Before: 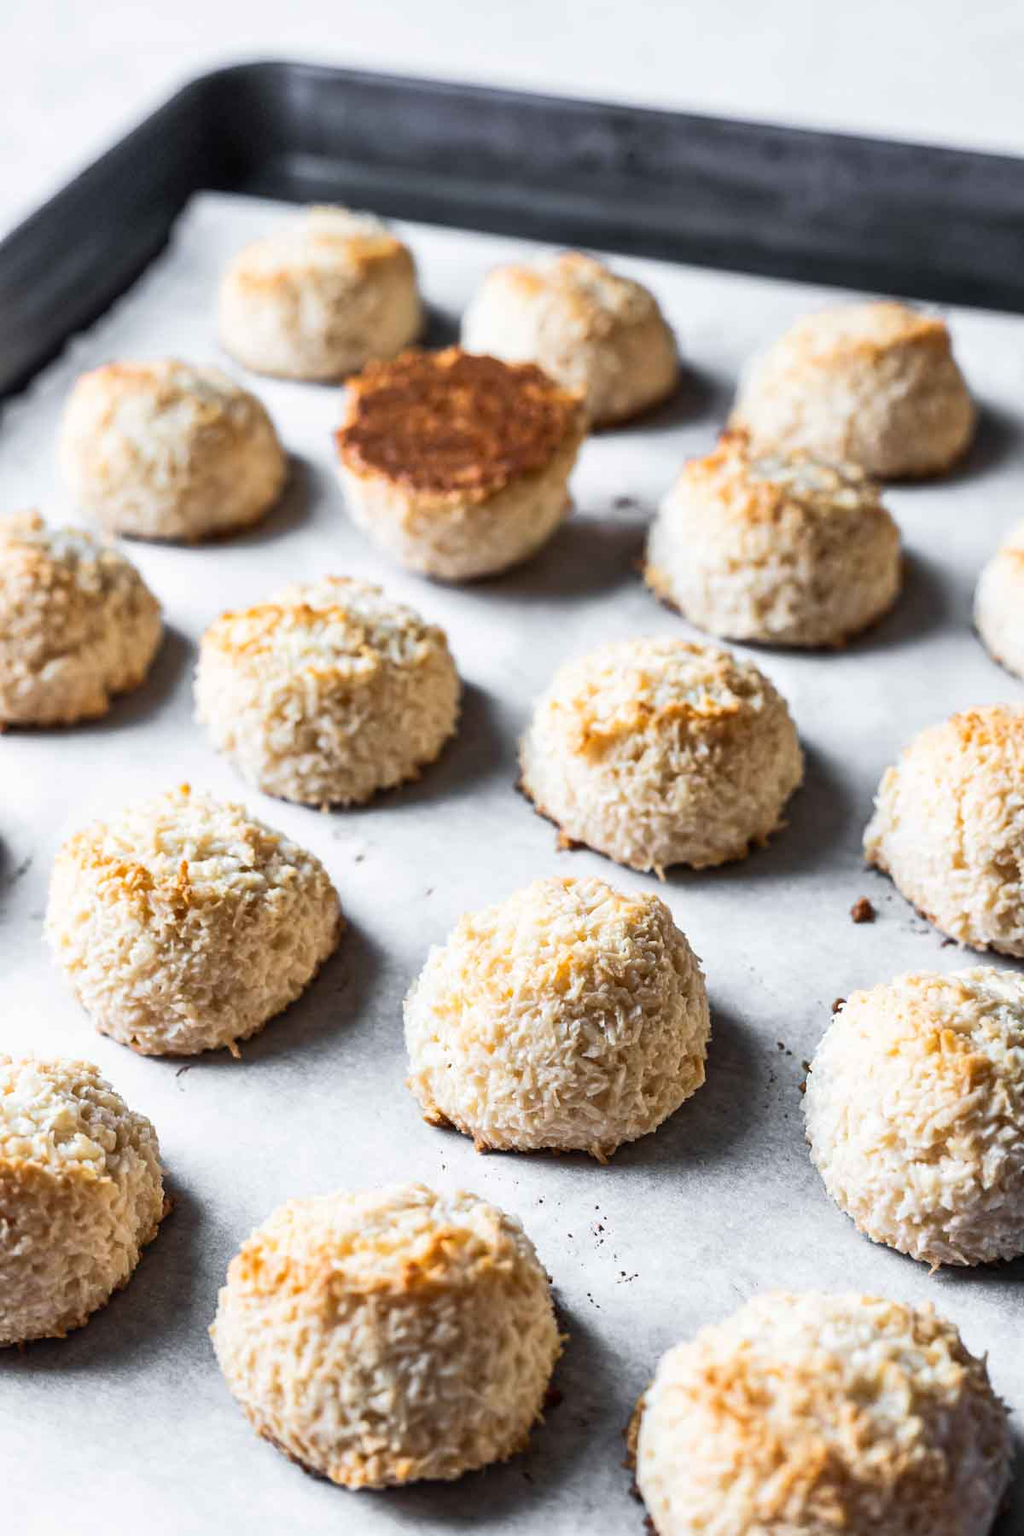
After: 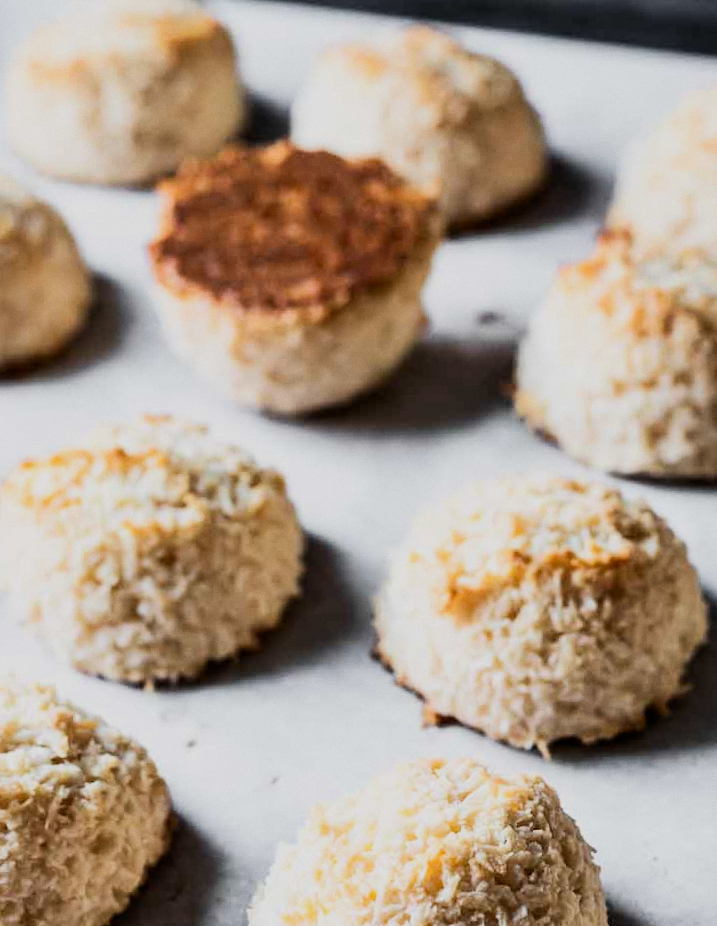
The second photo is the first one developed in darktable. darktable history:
contrast brightness saturation: contrast 0.14
grain: coarseness 0.09 ISO, strength 10%
crop: left 20.932%, top 15.471%, right 21.848%, bottom 34.081%
filmic rgb: black relative exposure -7.65 EV, white relative exposure 4.56 EV, hardness 3.61, contrast 1.05
rotate and perspective: rotation -1.77°, lens shift (horizontal) 0.004, automatic cropping off
